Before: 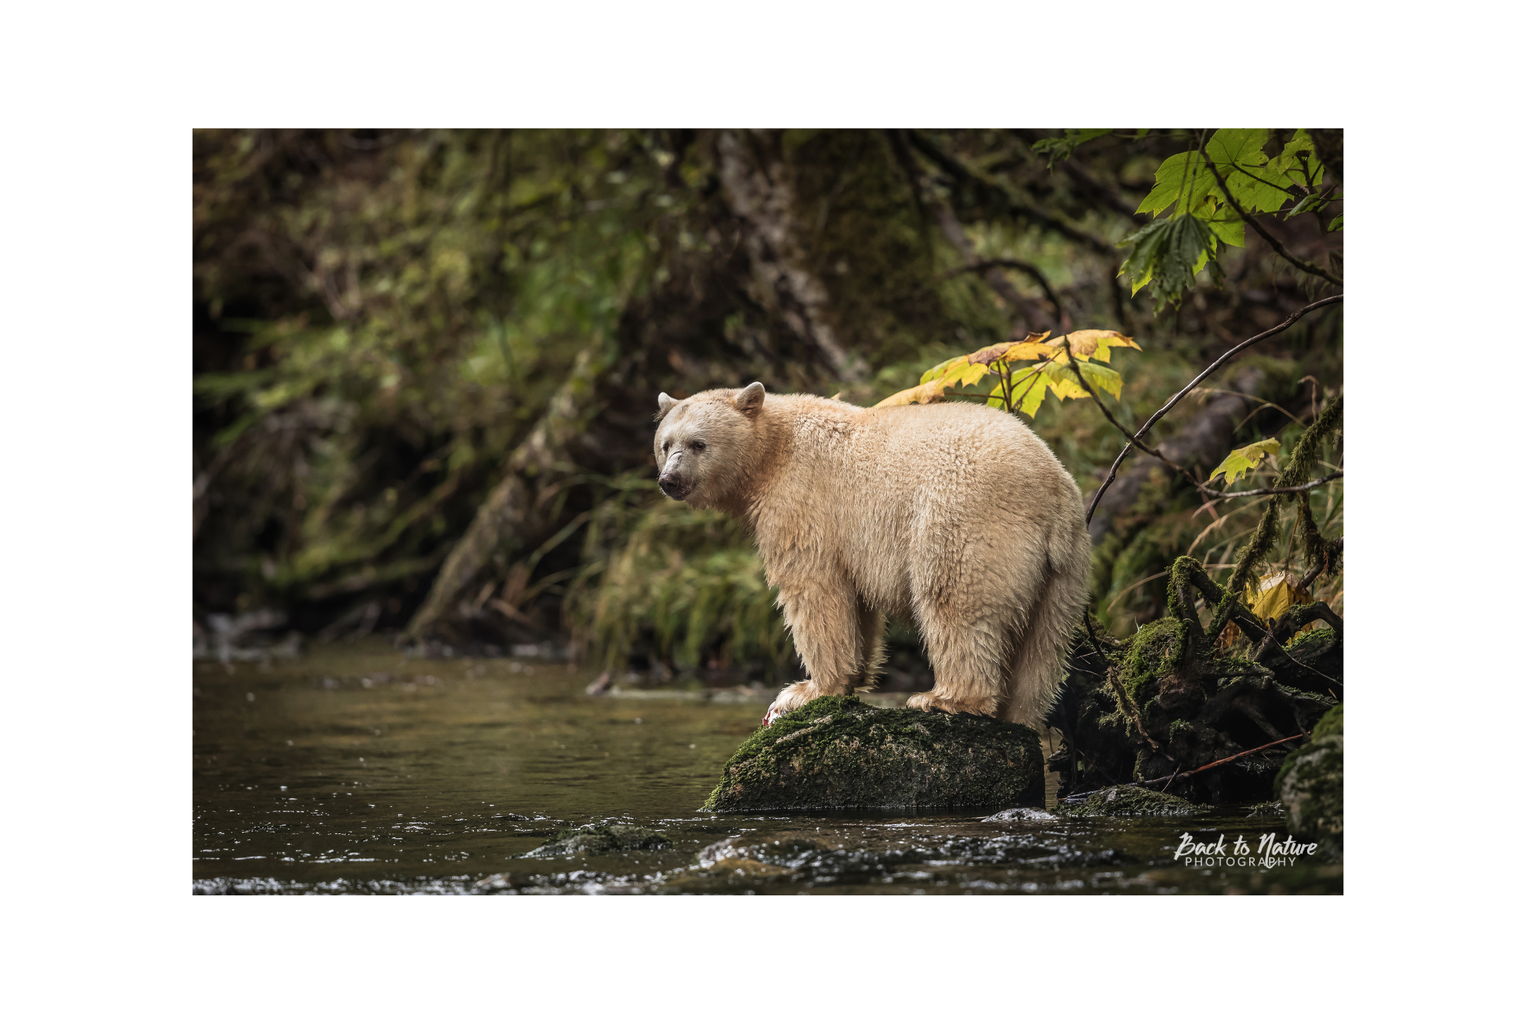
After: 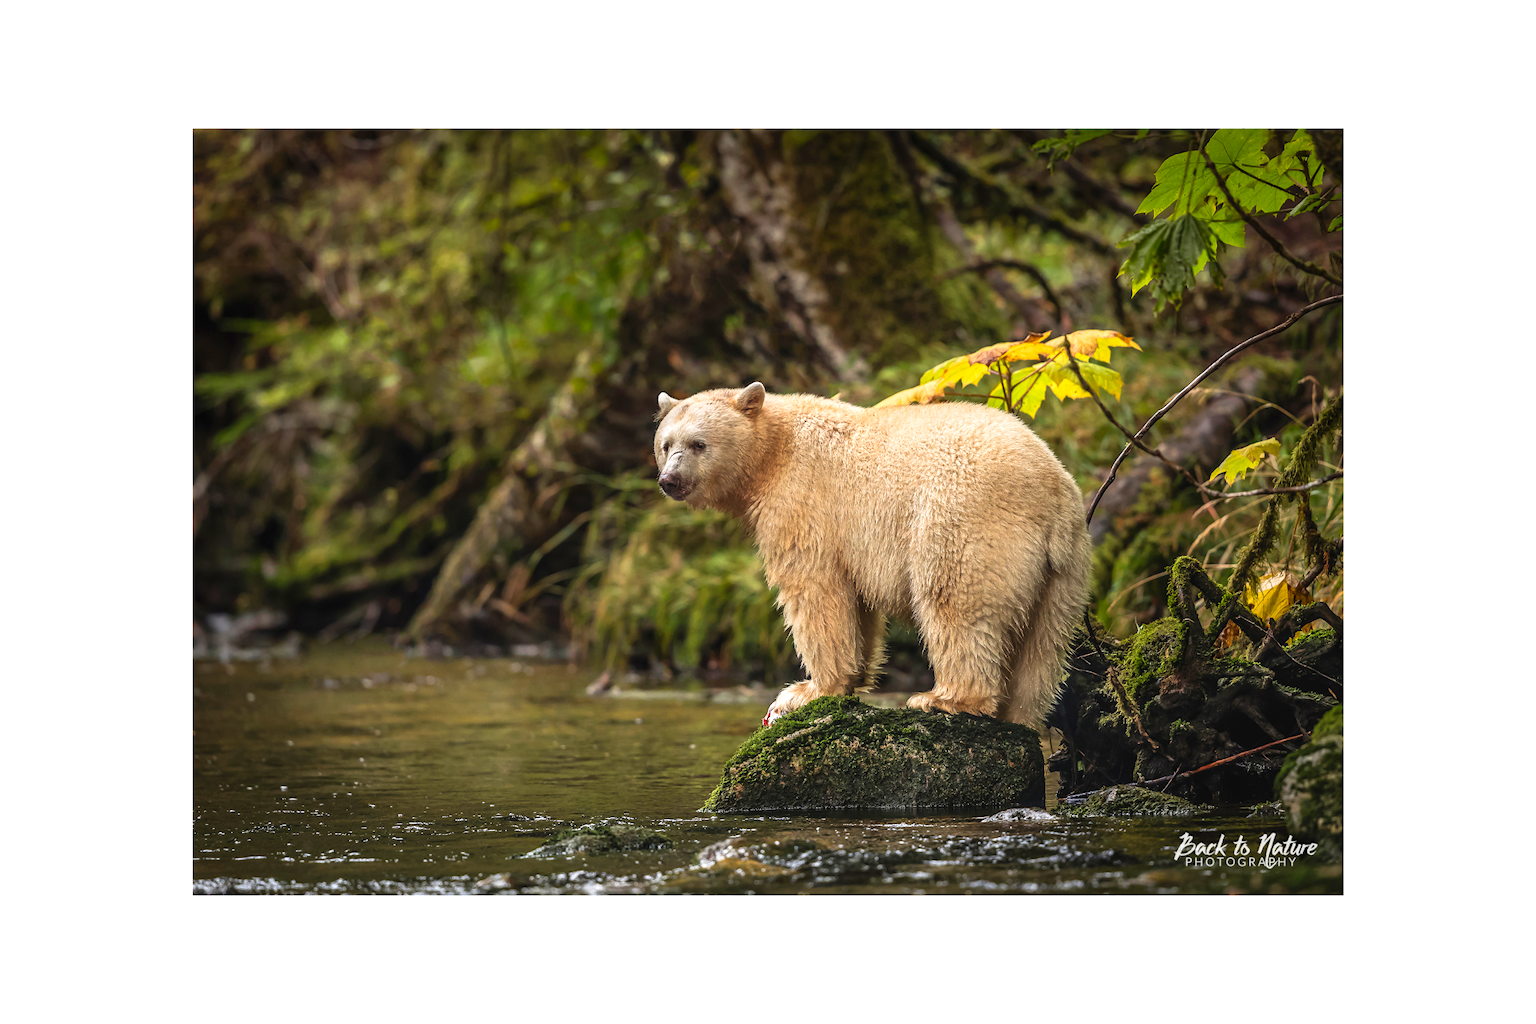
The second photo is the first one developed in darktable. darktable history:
color correction: saturation 1.32
levels: levels [0, 0.435, 0.917]
